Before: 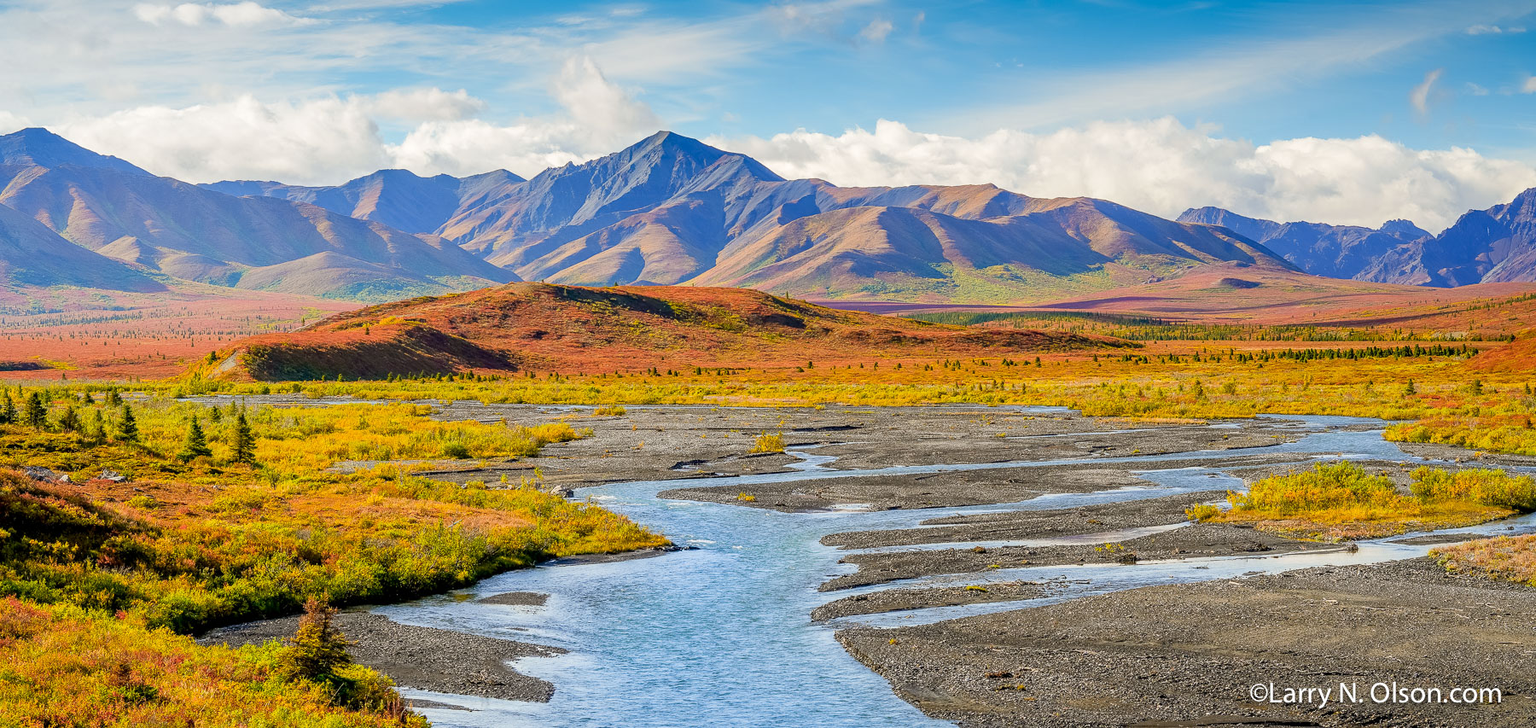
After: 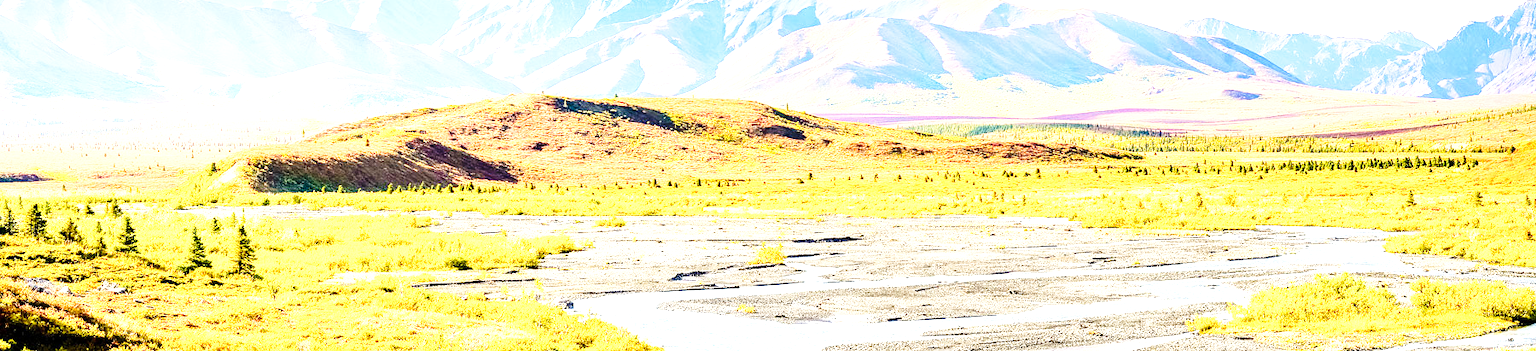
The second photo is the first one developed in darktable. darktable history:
color correction: highlights b* 3
base curve: curves: ch0 [(0, 0) (0.028, 0.03) (0.121, 0.232) (0.46, 0.748) (0.859, 0.968) (1, 1)], preserve colors none
crop and rotate: top 26.056%, bottom 25.543%
exposure: exposure 1.5 EV, compensate highlight preservation false
tone equalizer: -8 EV -0.75 EV, -7 EV -0.7 EV, -6 EV -0.6 EV, -5 EV -0.4 EV, -3 EV 0.4 EV, -2 EV 0.6 EV, -1 EV 0.7 EV, +0 EV 0.75 EV, edges refinement/feathering 500, mask exposure compensation -1.57 EV, preserve details no
